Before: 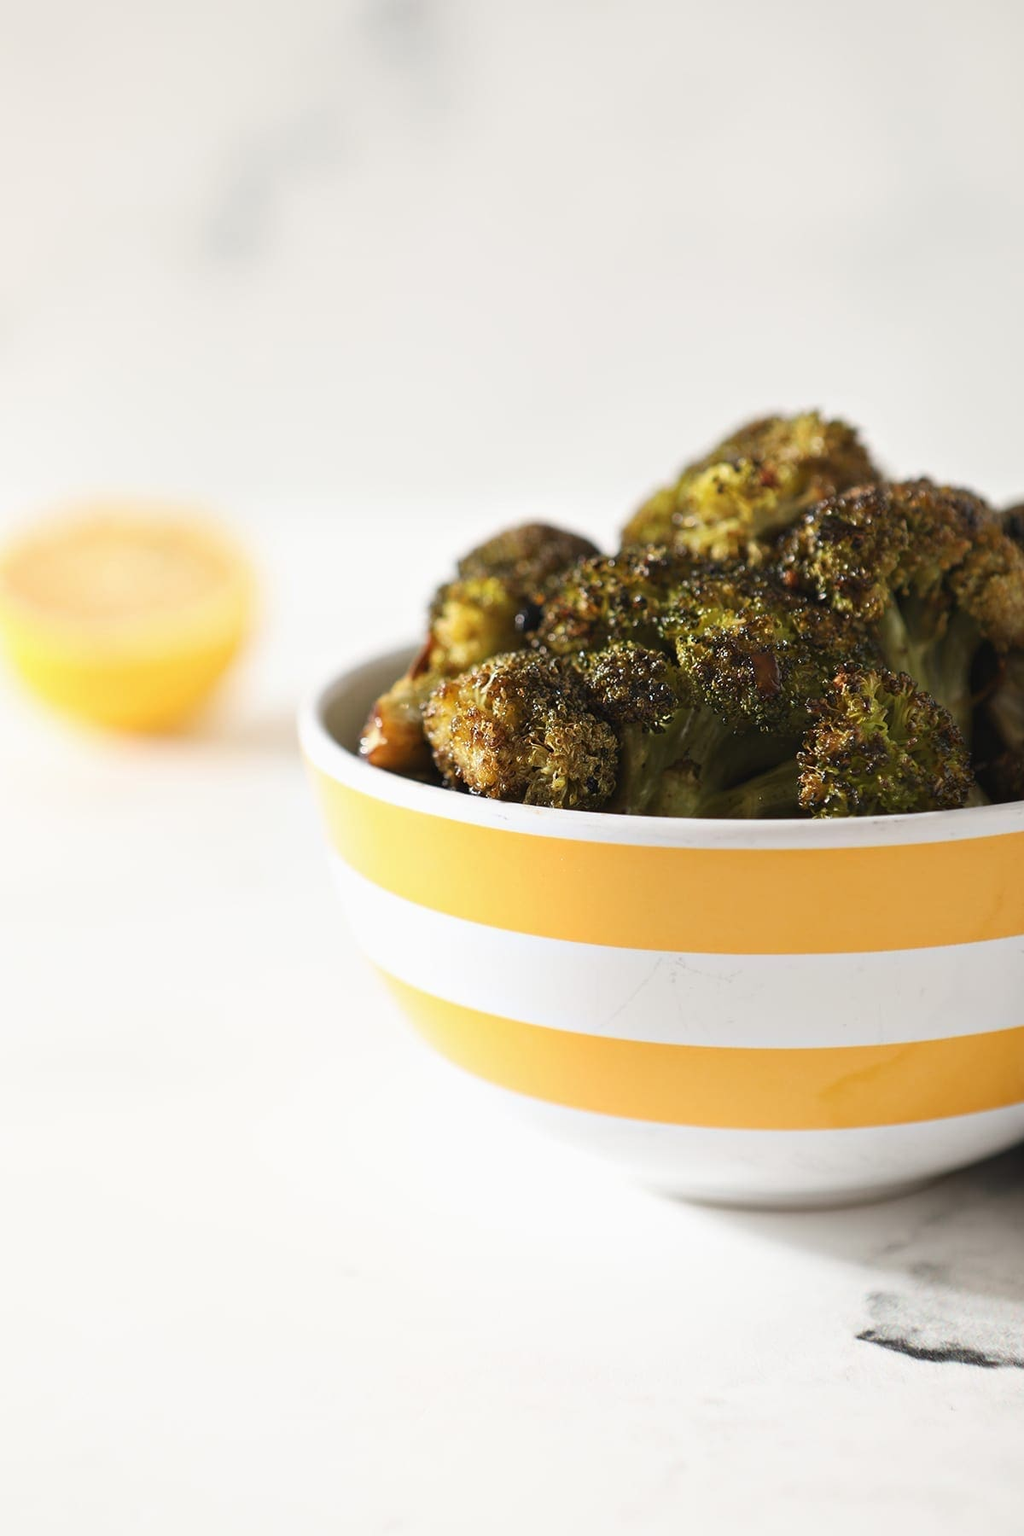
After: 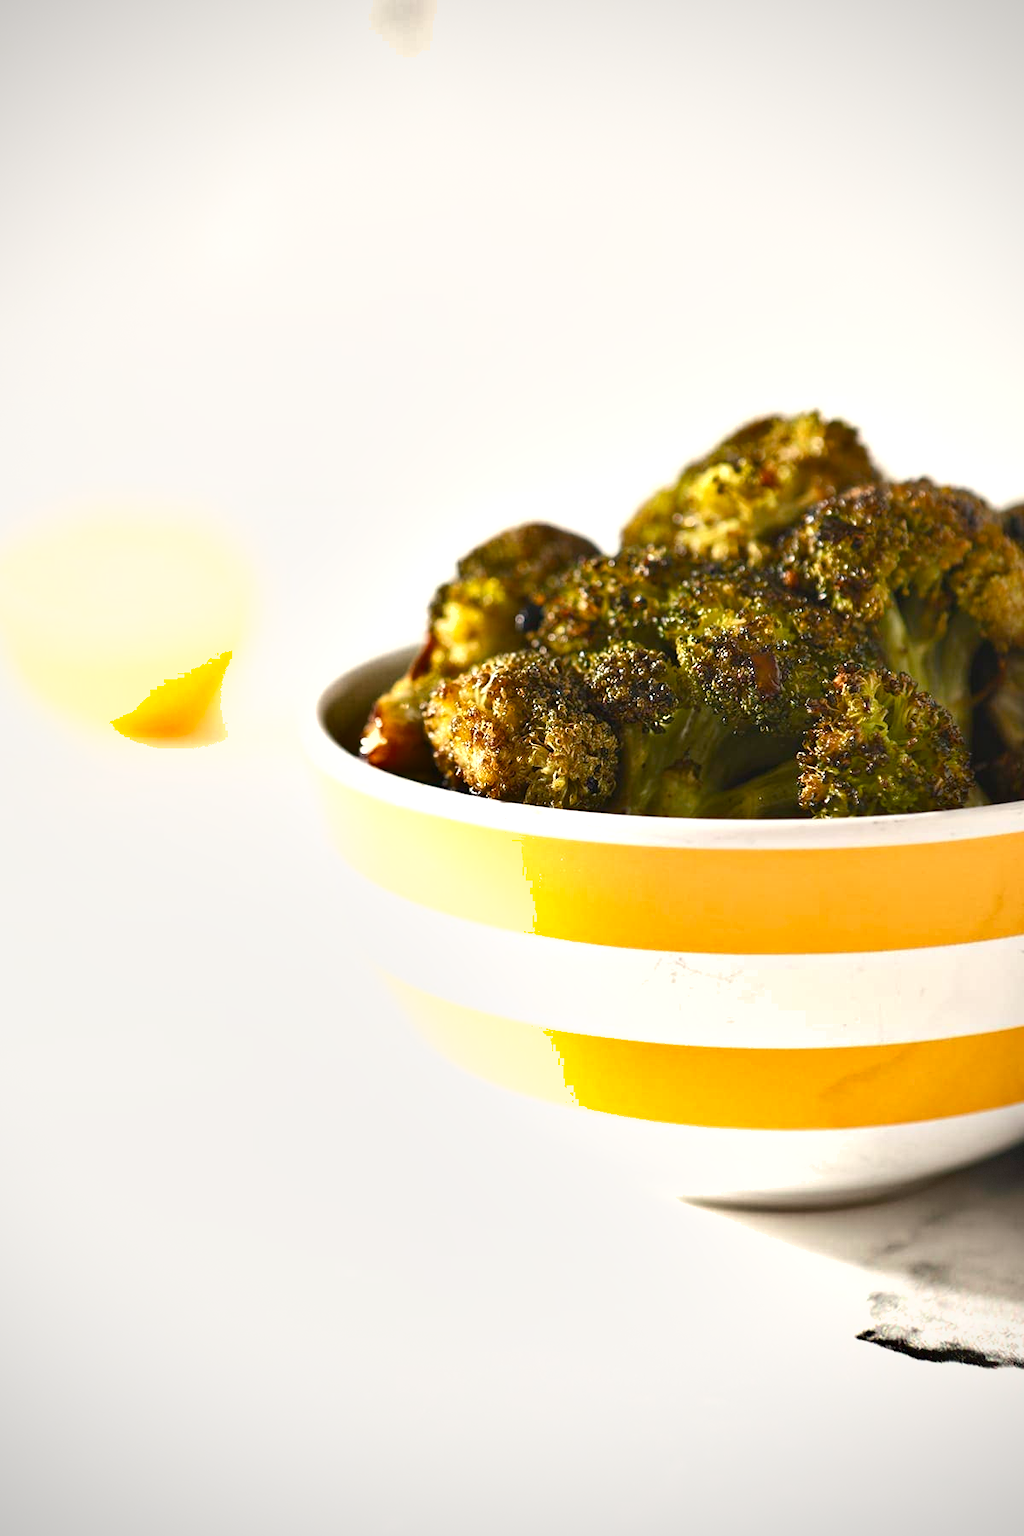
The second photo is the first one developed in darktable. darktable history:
vignetting: fall-off start 74.24%, fall-off radius 66.11%, dithering 8-bit output
shadows and highlights: shadows 61.03, soften with gaussian
exposure: exposure 0.608 EV, compensate highlight preservation false
color balance rgb: highlights gain › chroma 2.101%, highlights gain › hue 74.71°, linear chroma grading › global chroma 1.489%, linear chroma grading › mid-tones -1.075%, perceptual saturation grading › global saturation 20%, perceptual saturation grading › highlights -25.111%, perceptual saturation grading › shadows 24.284%, global vibrance 20%
tone equalizer: on, module defaults
